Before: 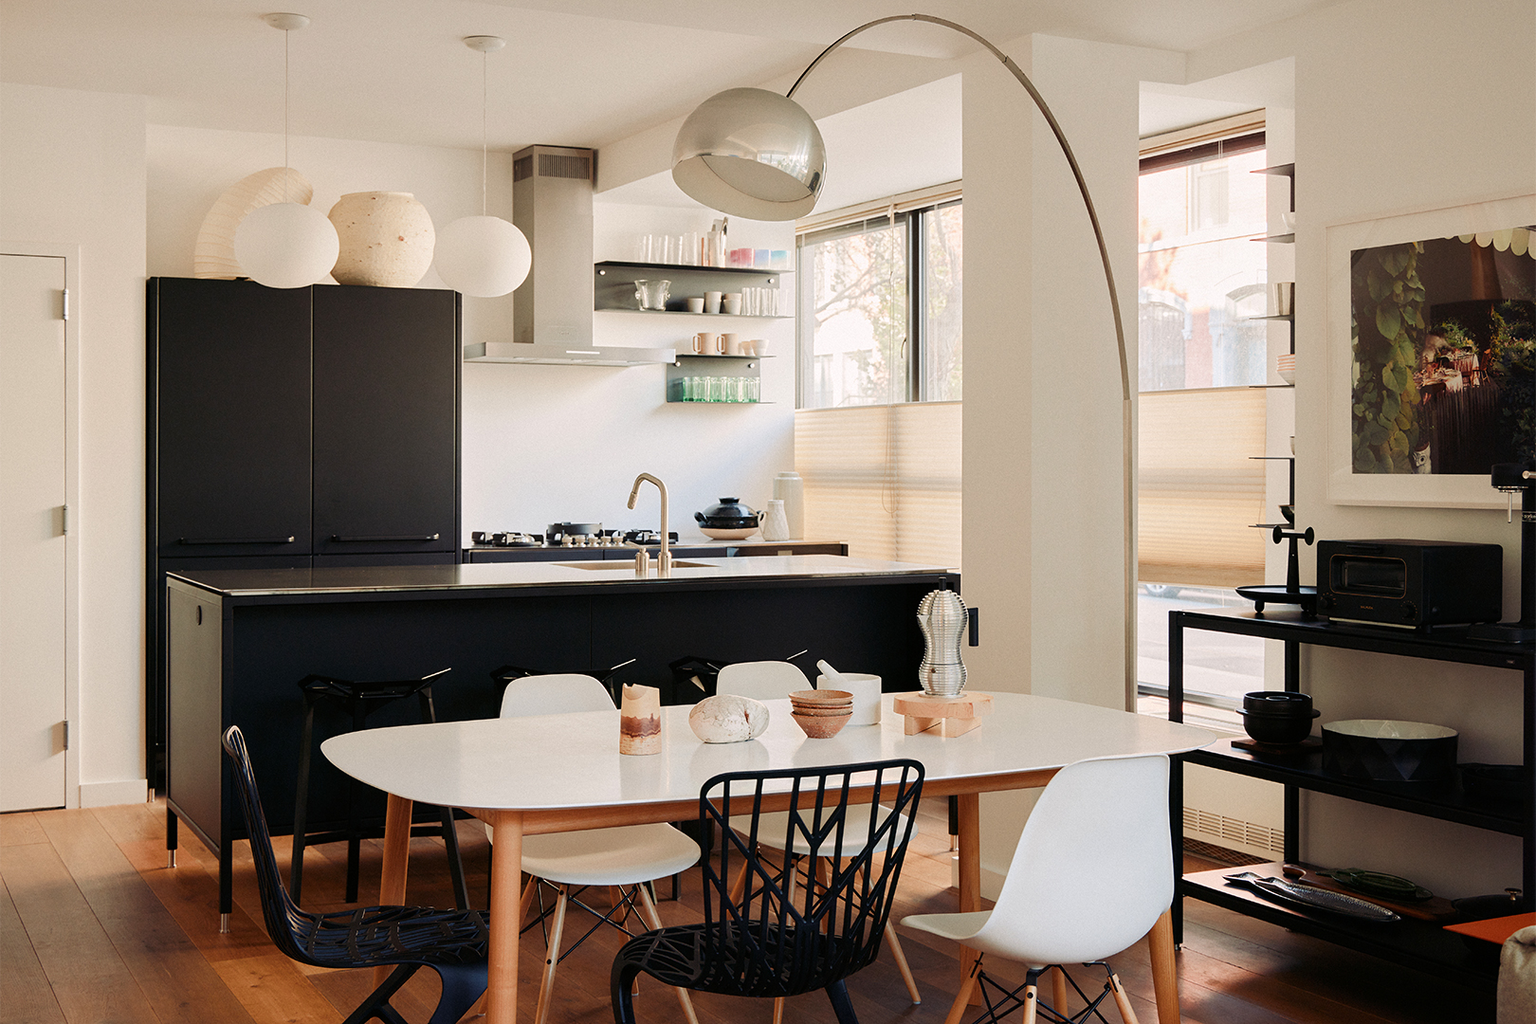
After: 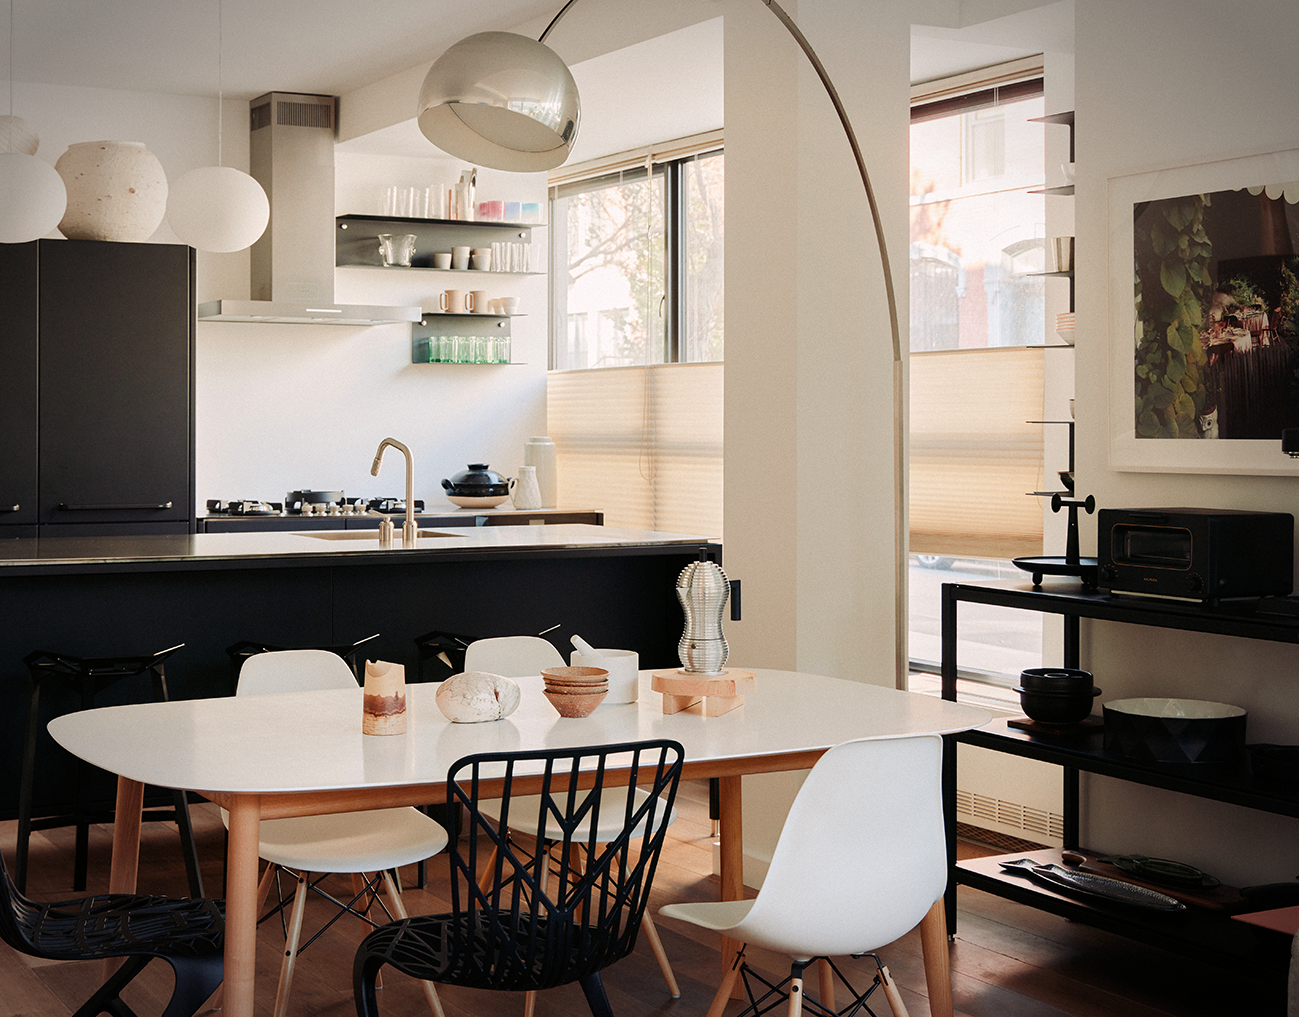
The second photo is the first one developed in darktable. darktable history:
vignetting: automatic ratio true, unbound false
crop and rotate: left 17.974%, top 5.804%, right 1.797%
